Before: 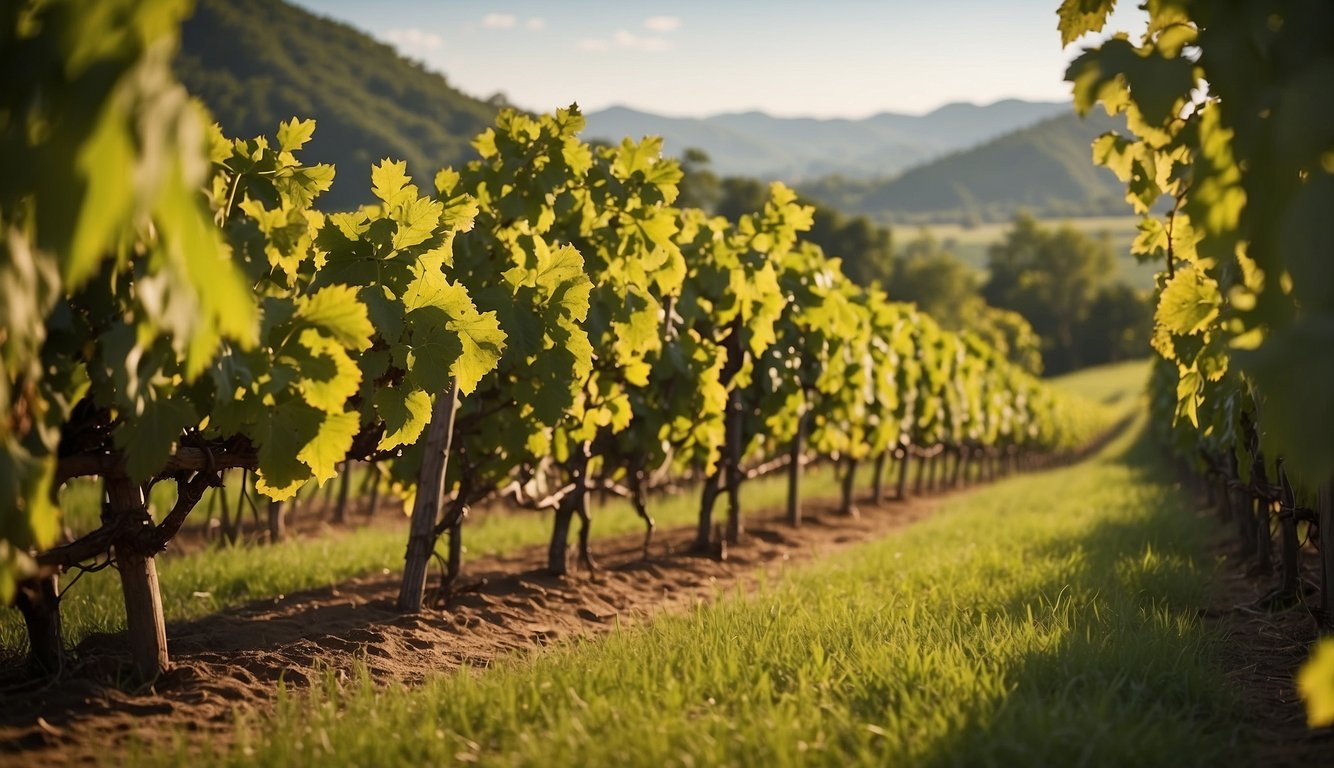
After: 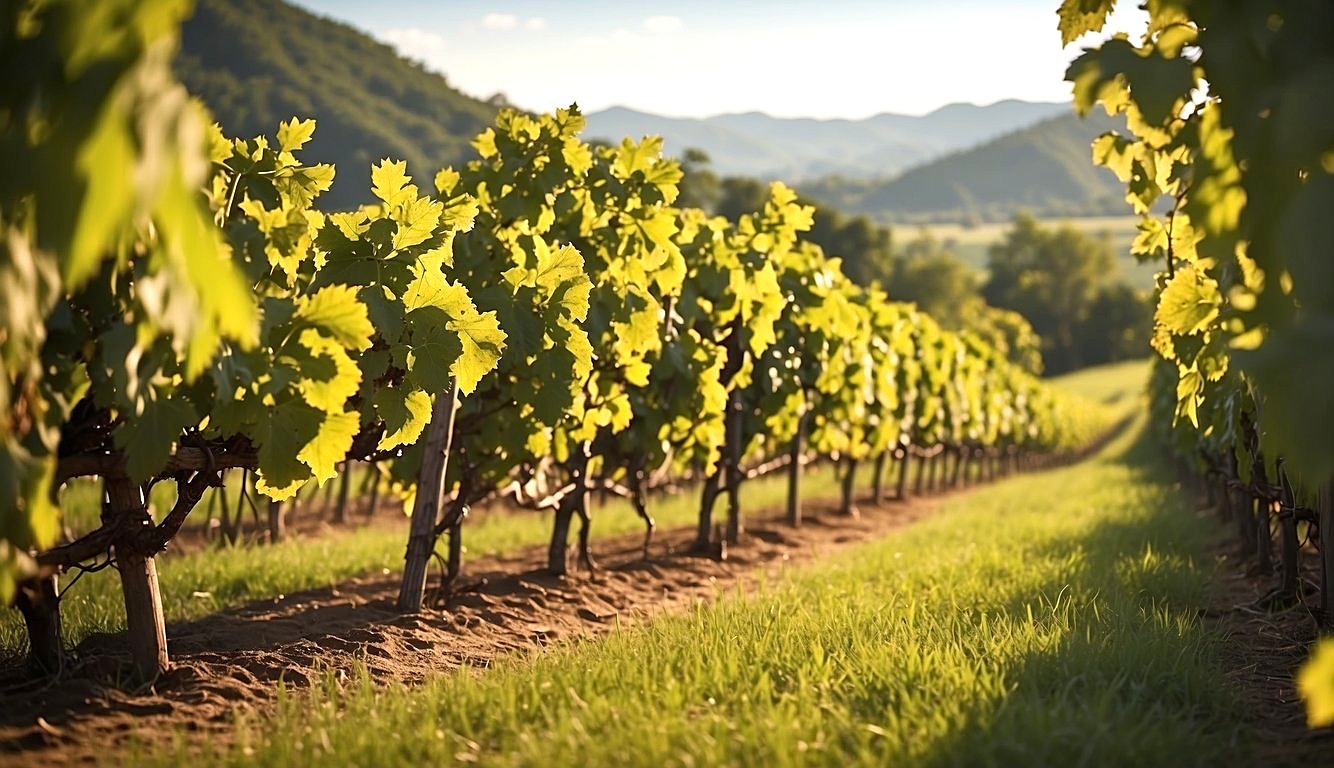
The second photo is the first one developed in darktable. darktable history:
exposure: exposure 0.504 EV, compensate highlight preservation false
sharpen: on, module defaults
